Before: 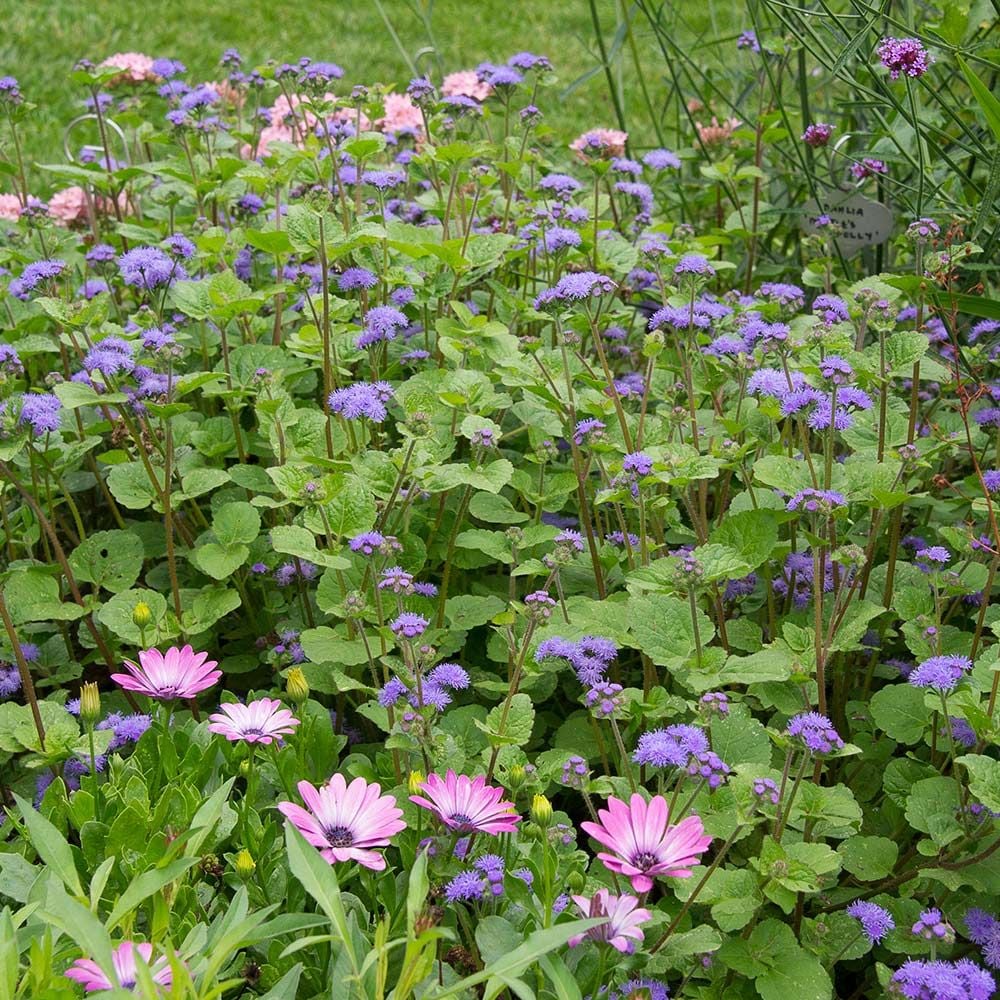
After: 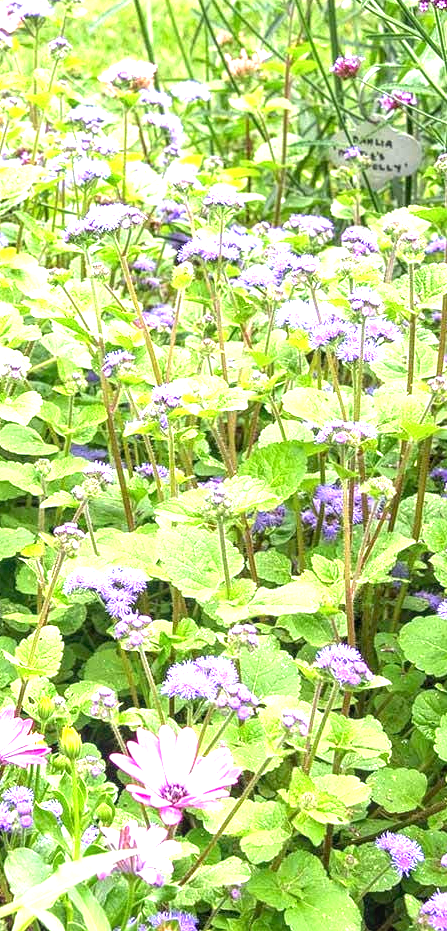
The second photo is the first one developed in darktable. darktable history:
crop: left 47.178%, top 6.886%, right 8.068%
local contrast: on, module defaults
exposure: exposure 1.995 EV, compensate highlight preservation false
